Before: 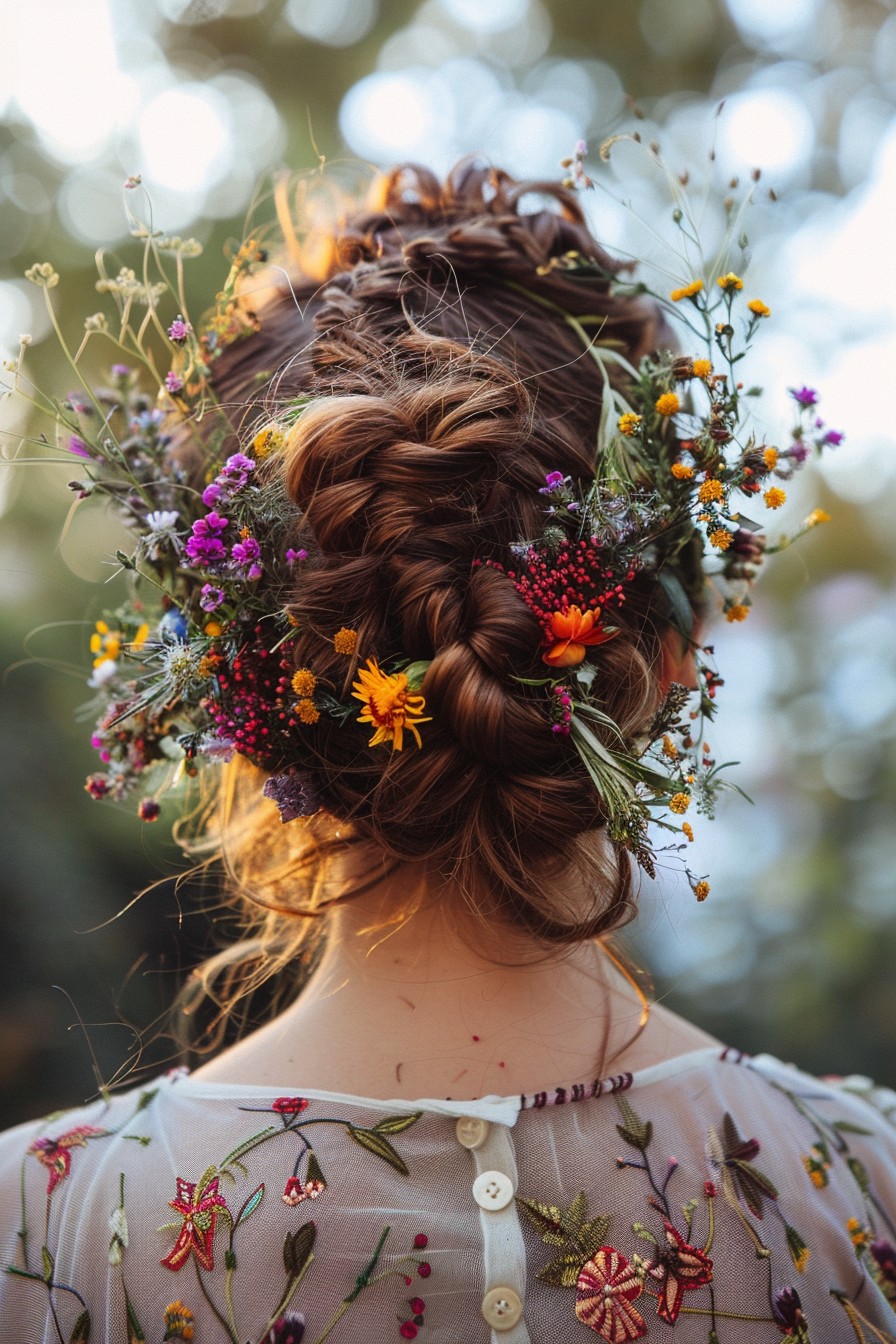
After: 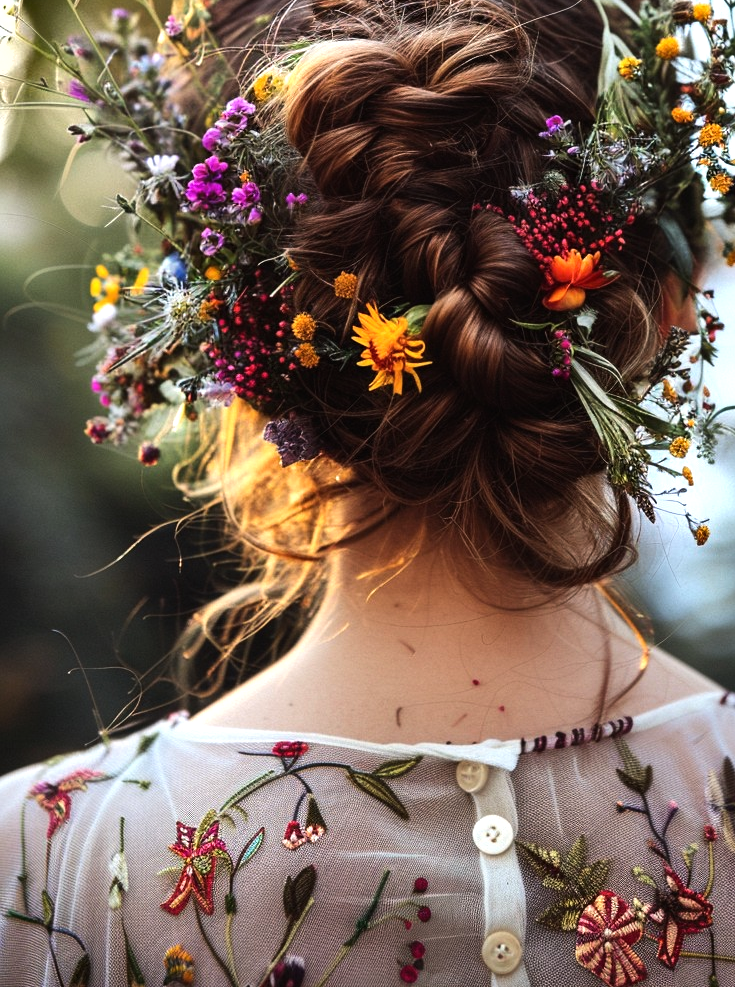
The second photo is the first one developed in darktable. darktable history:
tone equalizer: -8 EV -0.75 EV, -7 EV -0.7 EV, -6 EV -0.6 EV, -5 EV -0.4 EV, -3 EV 0.4 EV, -2 EV 0.6 EV, -1 EV 0.7 EV, +0 EV 0.75 EV, edges refinement/feathering 500, mask exposure compensation -1.57 EV, preserve details no
shadows and highlights: shadows 24.5, highlights -78.15, soften with gaussian
crop: top 26.531%, right 17.959%
